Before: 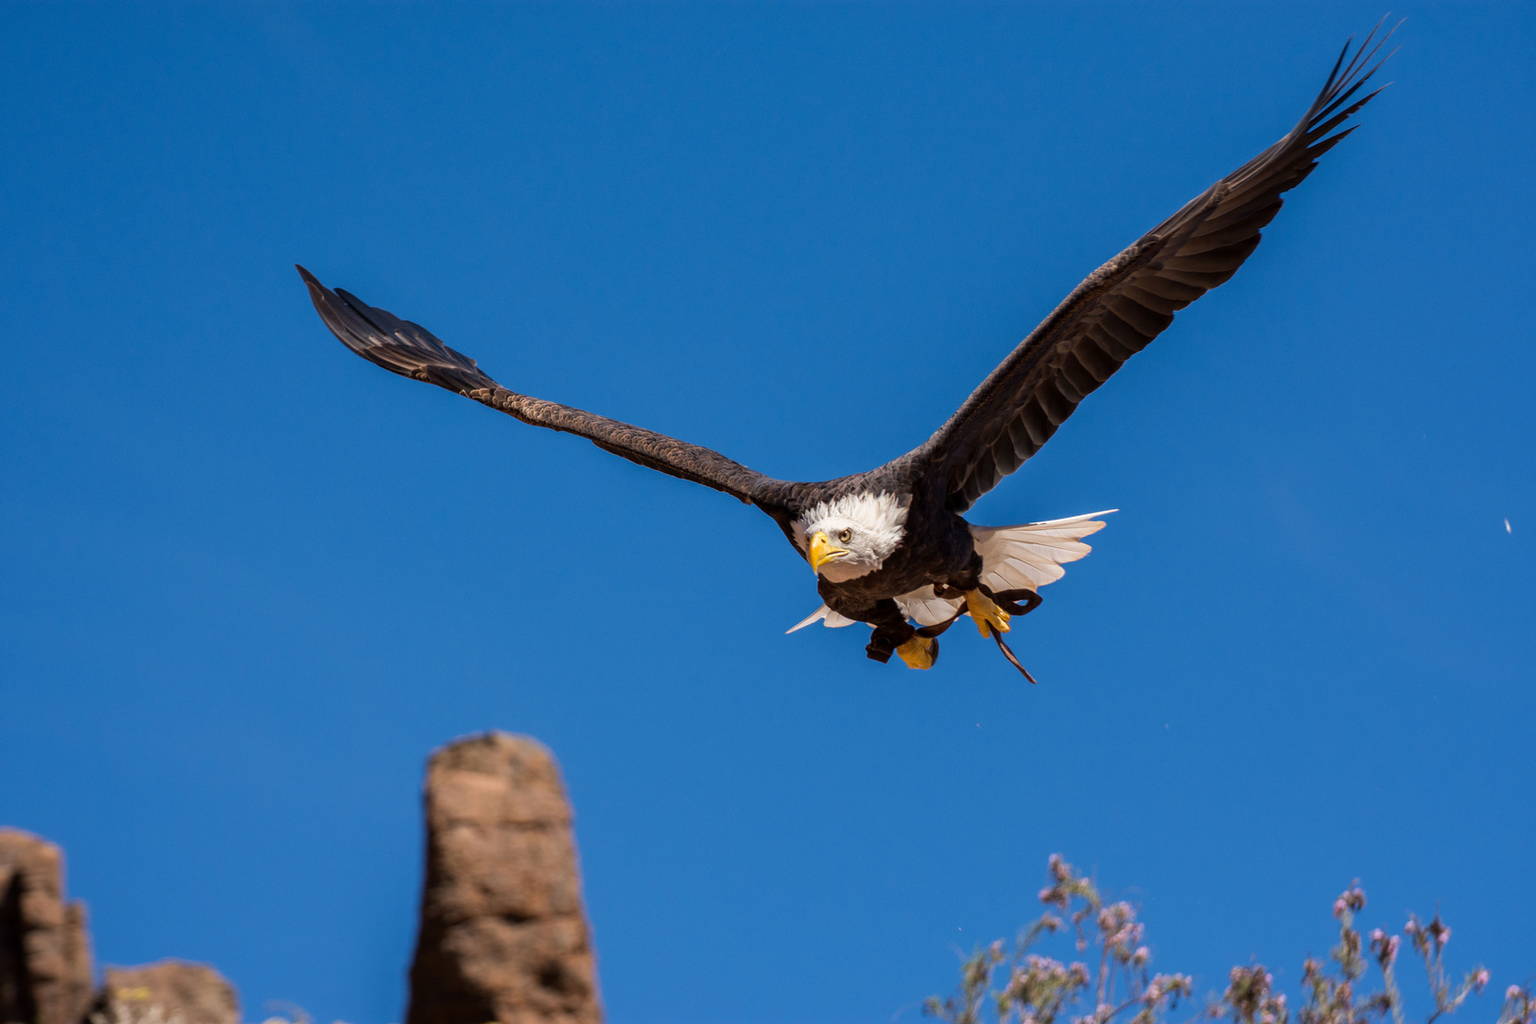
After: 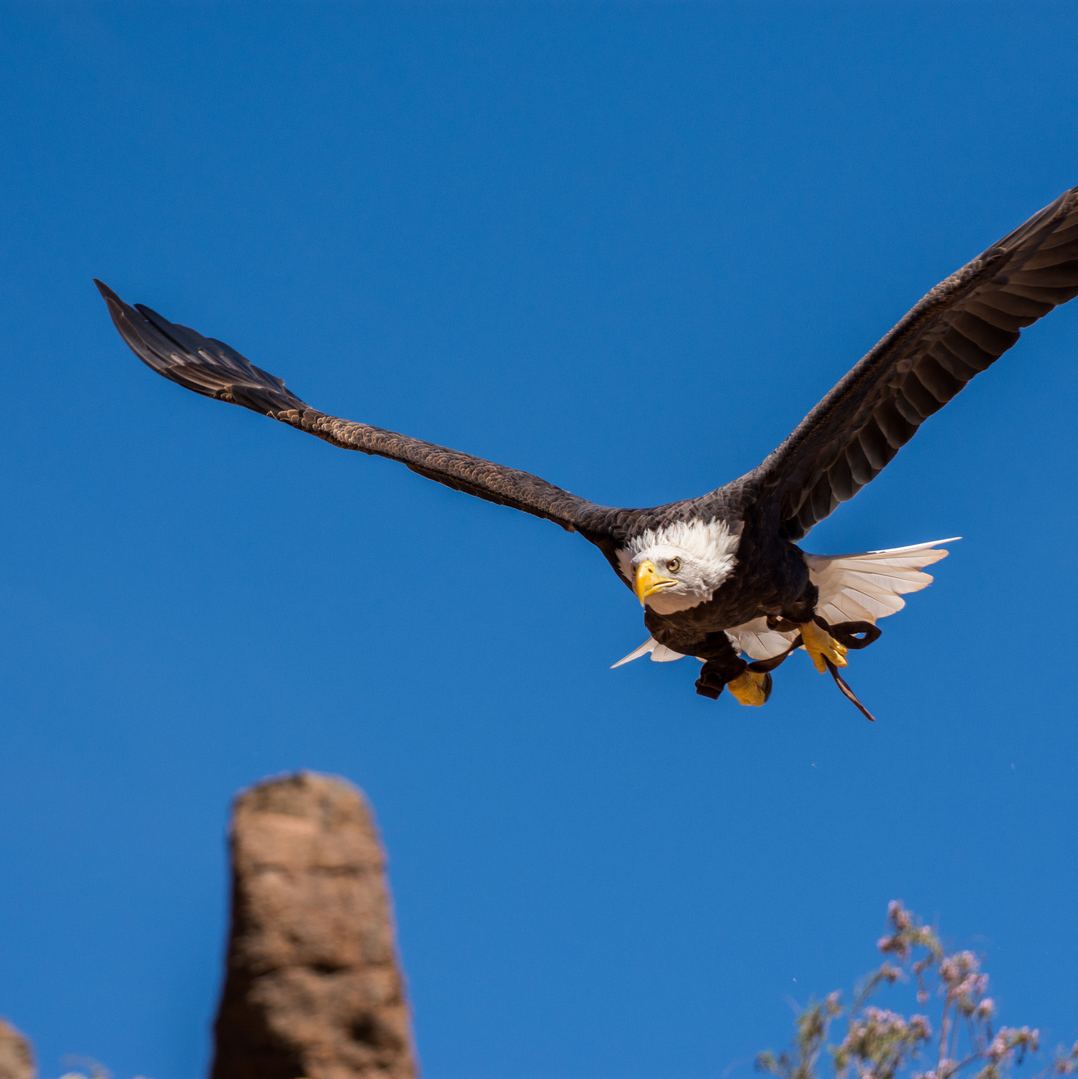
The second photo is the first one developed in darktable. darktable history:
crop and rotate: left 13.459%, right 19.948%
